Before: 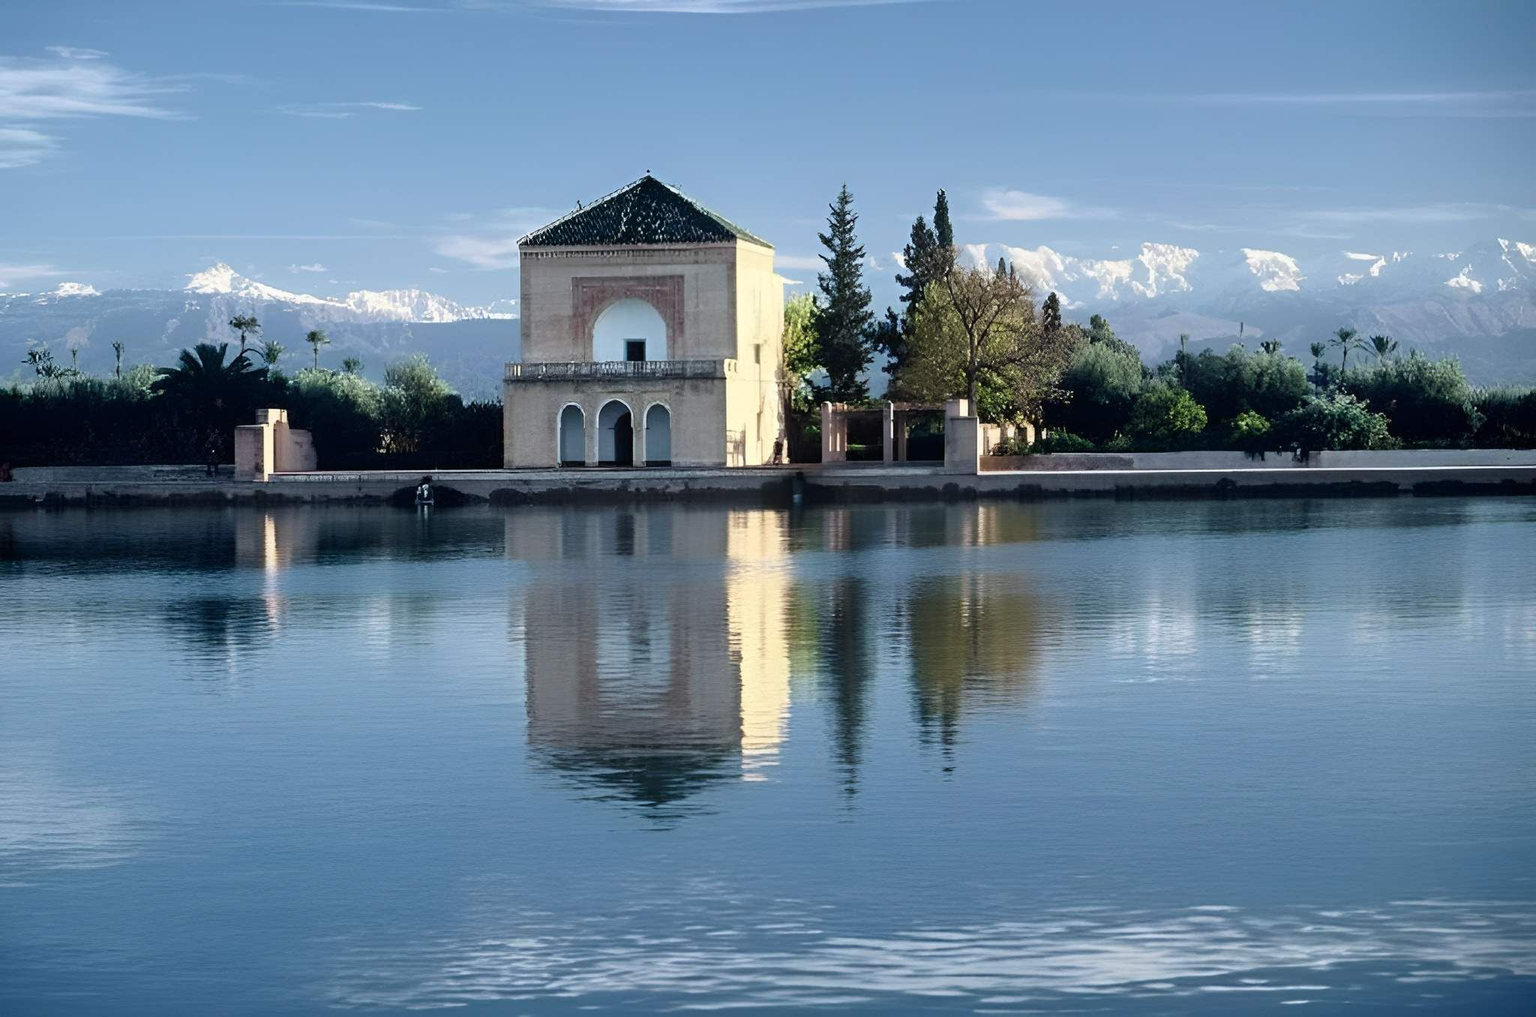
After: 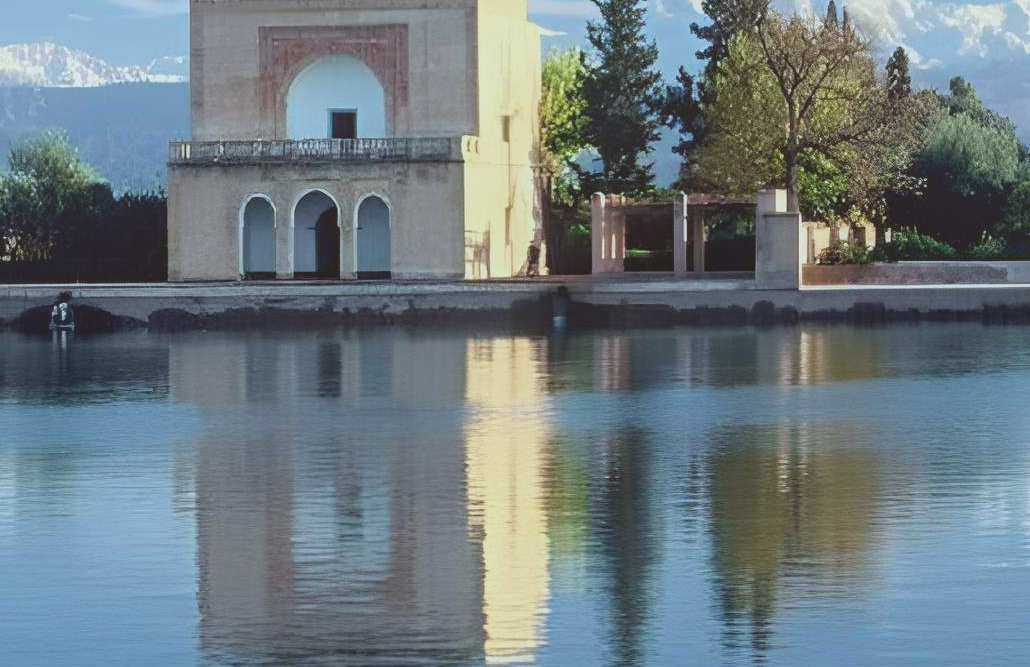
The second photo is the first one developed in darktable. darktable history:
local contrast: highlights 45%, shadows 2%, detail 99%
crop: left 24.617%, top 25.33%, right 25.079%, bottom 25.465%
contrast brightness saturation: contrast -0.1, brightness 0.042, saturation 0.079
color correction: highlights a* -4.87, highlights b* -3.33, shadows a* 4.04, shadows b* 4.33
